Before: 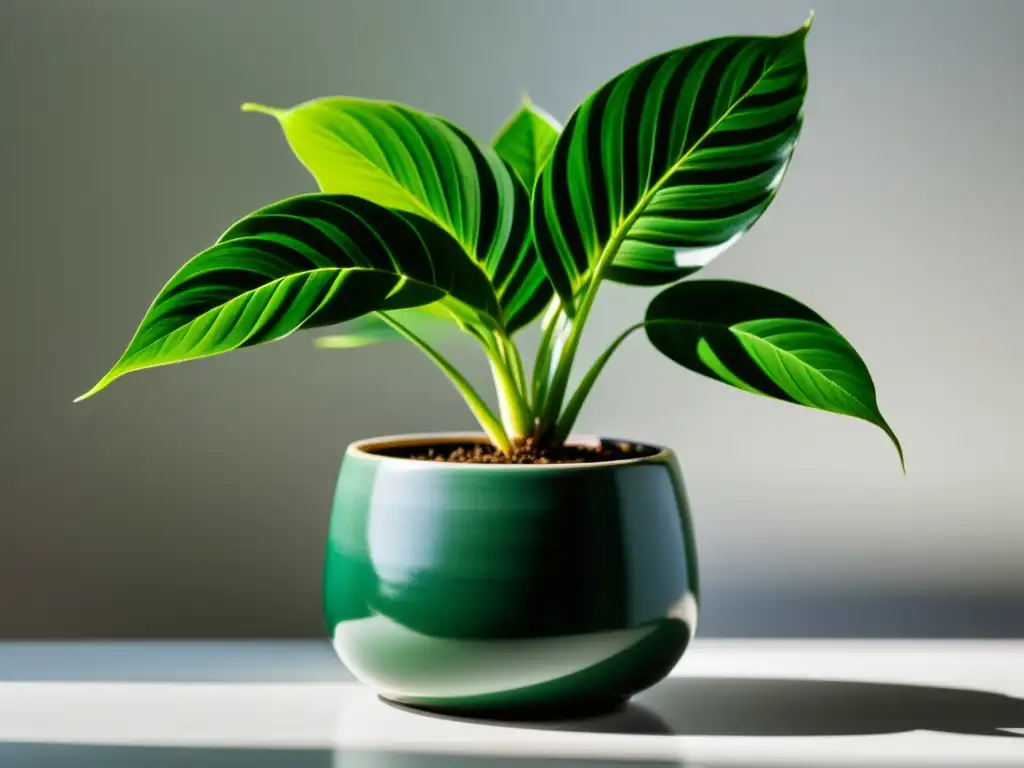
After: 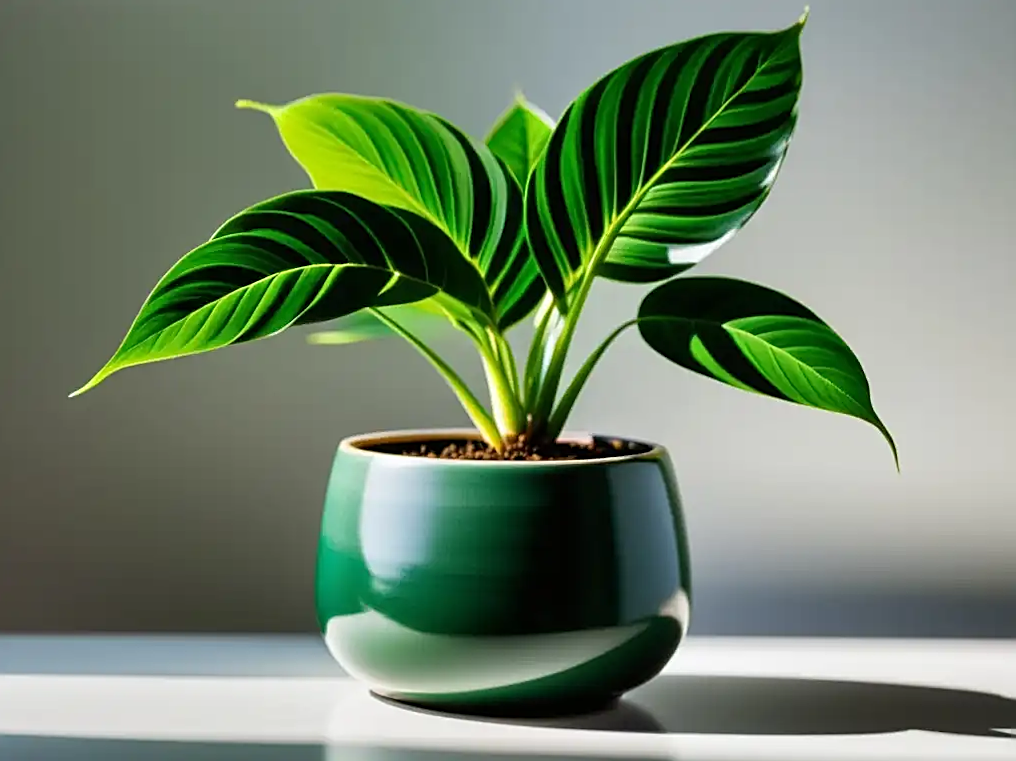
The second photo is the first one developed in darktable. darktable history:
rotate and perspective: rotation 0.192°, lens shift (horizontal) -0.015, crop left 0.005, crop right 0.996, crop top 0.006, crop bottom 0.99
sharpen: on, module defaults
